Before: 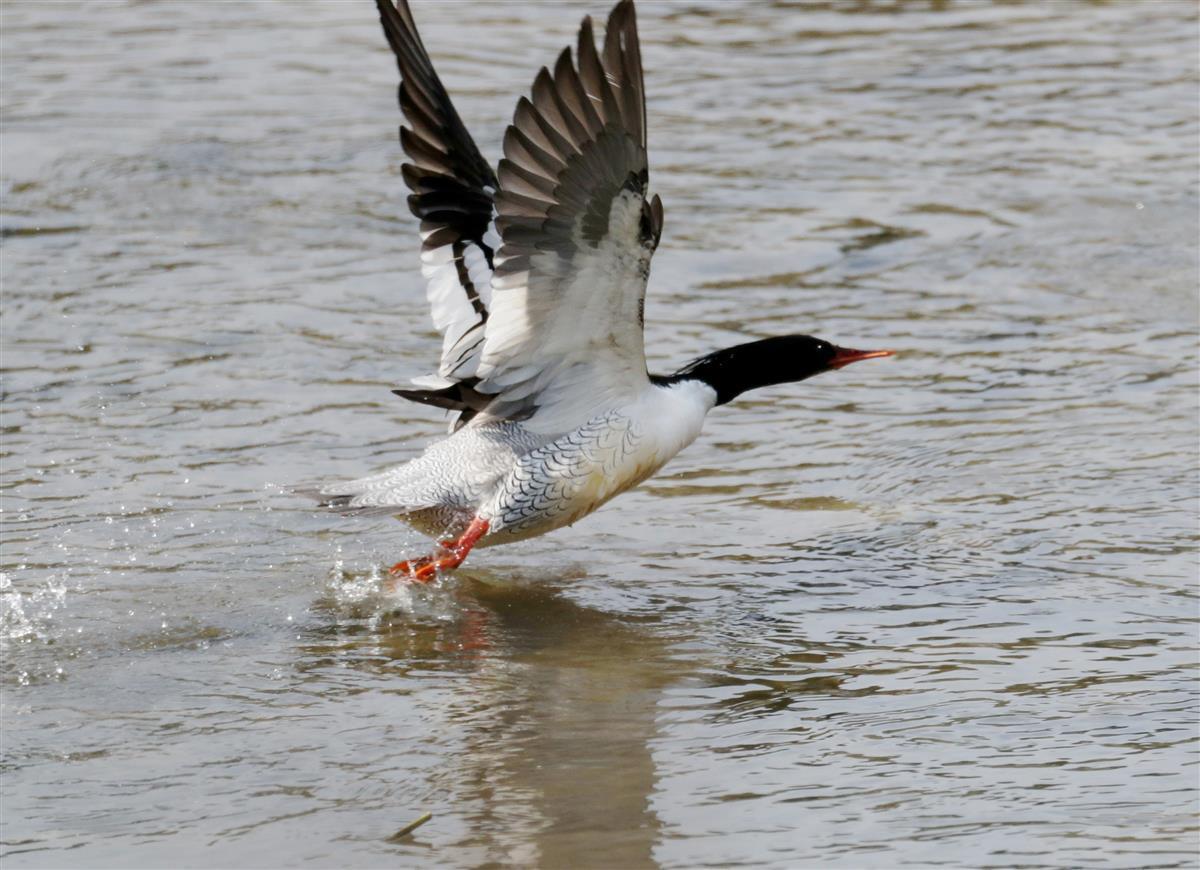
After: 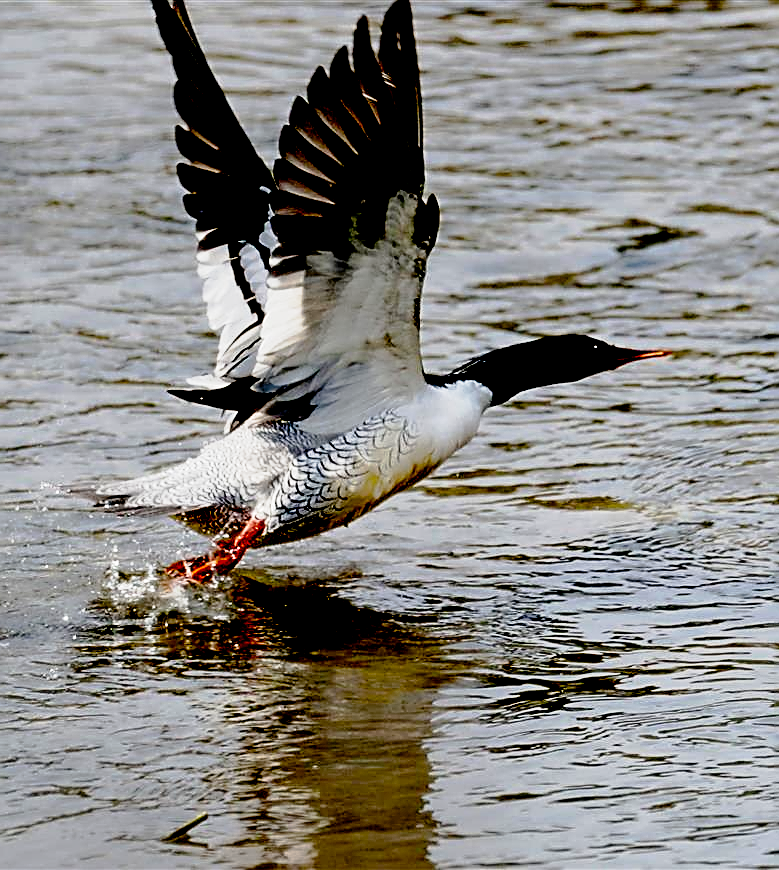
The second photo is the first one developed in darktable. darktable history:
exposure: black level correction 0.098, exposure -0.093 EV, compensate exposure bias true, compensate highlight preservation false
crop and rotate: left 18.69%, right 16.33%
tone curve: curves: ch0 [(0, 0) (0.105, 0.068) (0.195, 0.162) (0.283, 0.283) (0.384, 0.404) (0.485, 0.531) (0.638, 0.681) (0.795, 0.879) (1, 0.977)]; ch1 [(0, 0) (0.161, 0.092) (0.35, 0.33) (0.379, 0.401) (0.456, 0.469) (0.504, 0.498) (0.53, 0.532) (0.58, 0.619) (0.635, 0.671) (1, 1)]; ch2 [(0, 0) (0.371, 0.362) (0.437, 0.437) (0.483, 0.484) (0.53, 0.515) (0.56, 0.58) (0.622, 0.606) (1, 1)], preserve colors none
sharpen: on, module defaults
contrast equalizer: y [[0.509, 0.514, 0.523, 0.542, 0.578, 0.603], [0.5 ×6], [0.509, 0.514, 0.523, 0.542, 0.578, 0.603], [0.001, 0.002, 0.003, 0.005, 0.01, 0.013], [0.001, 0.002, 0.003, 0.005, 0.01, 0.013]]
